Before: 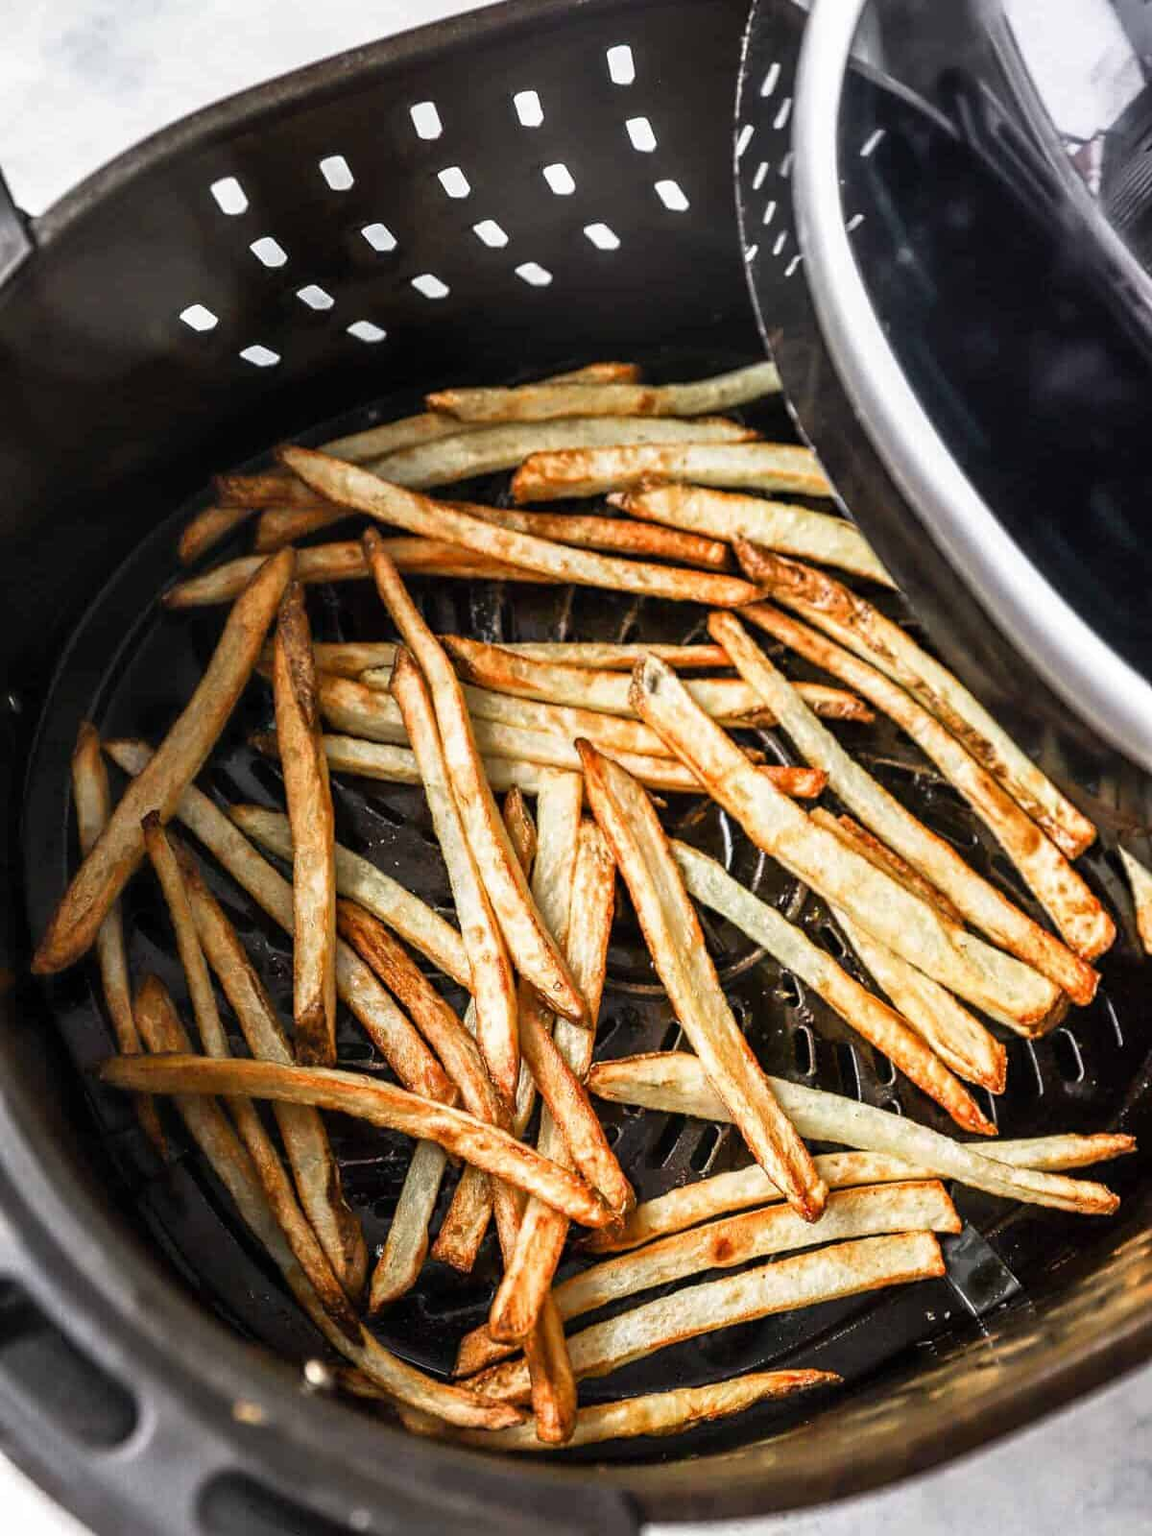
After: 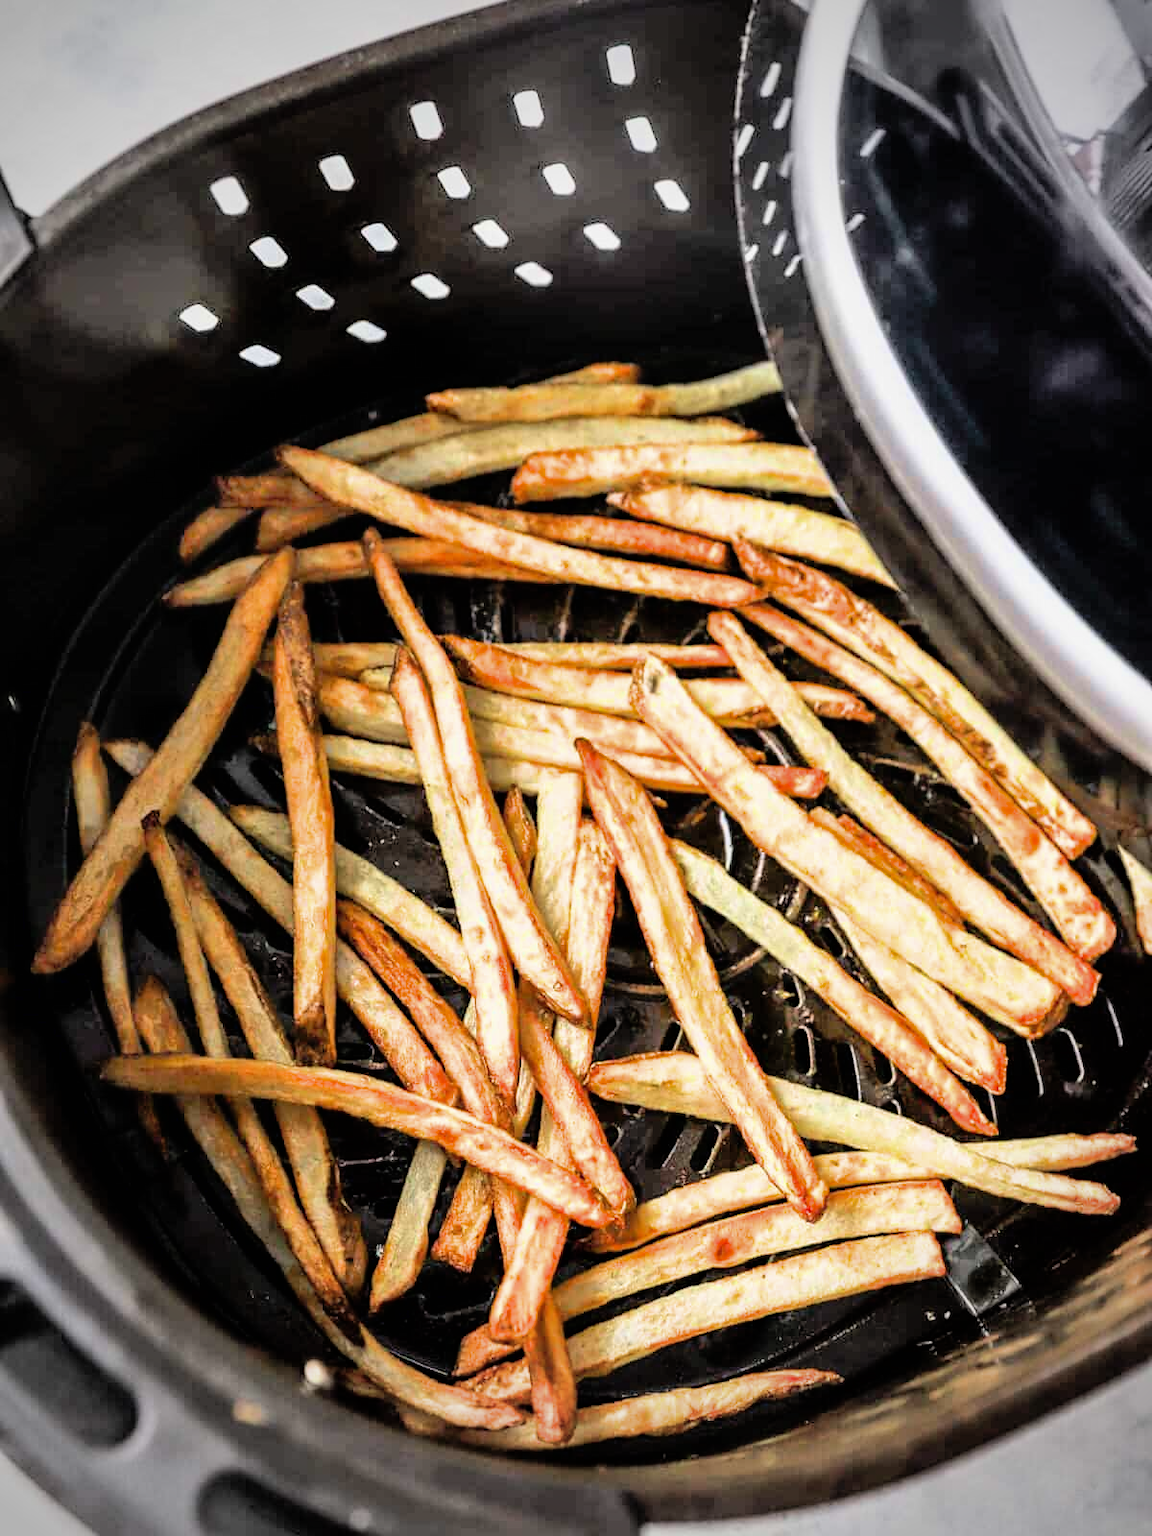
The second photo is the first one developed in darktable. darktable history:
exposure: exposure 0.607 EV, compensate highlight preservation false
tone equalizer: -8 EV -0.736 EV, -7 EV -0.72 EV, -6 EV -0.621 EV, -5 EV -0.42 EV, -3 EV 0.372 EV, -2 EV 0.6 EV, -1 EV 0.696 EV, +0 EV 0.764 EV, edges refinement/feathering 500, mask exposure compensation -1.57 EV, preserve details no
shadows and highlights: on, module defaults
filmic rgb: black relative exposure -7.65 EV, white relative exposure 4.56 EV, hardness 3.61, contrast 1.05, color science v6 (2022)
vignetting: fall-off start 71.49%
